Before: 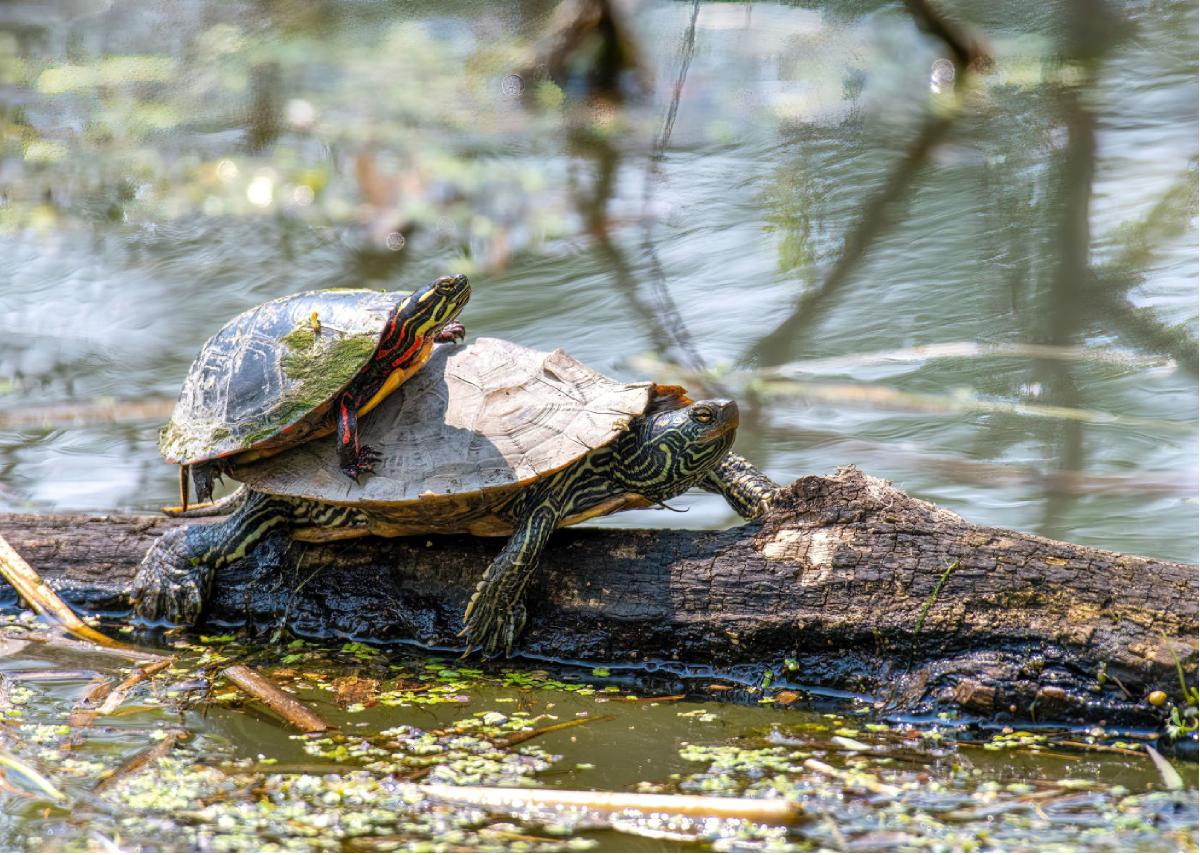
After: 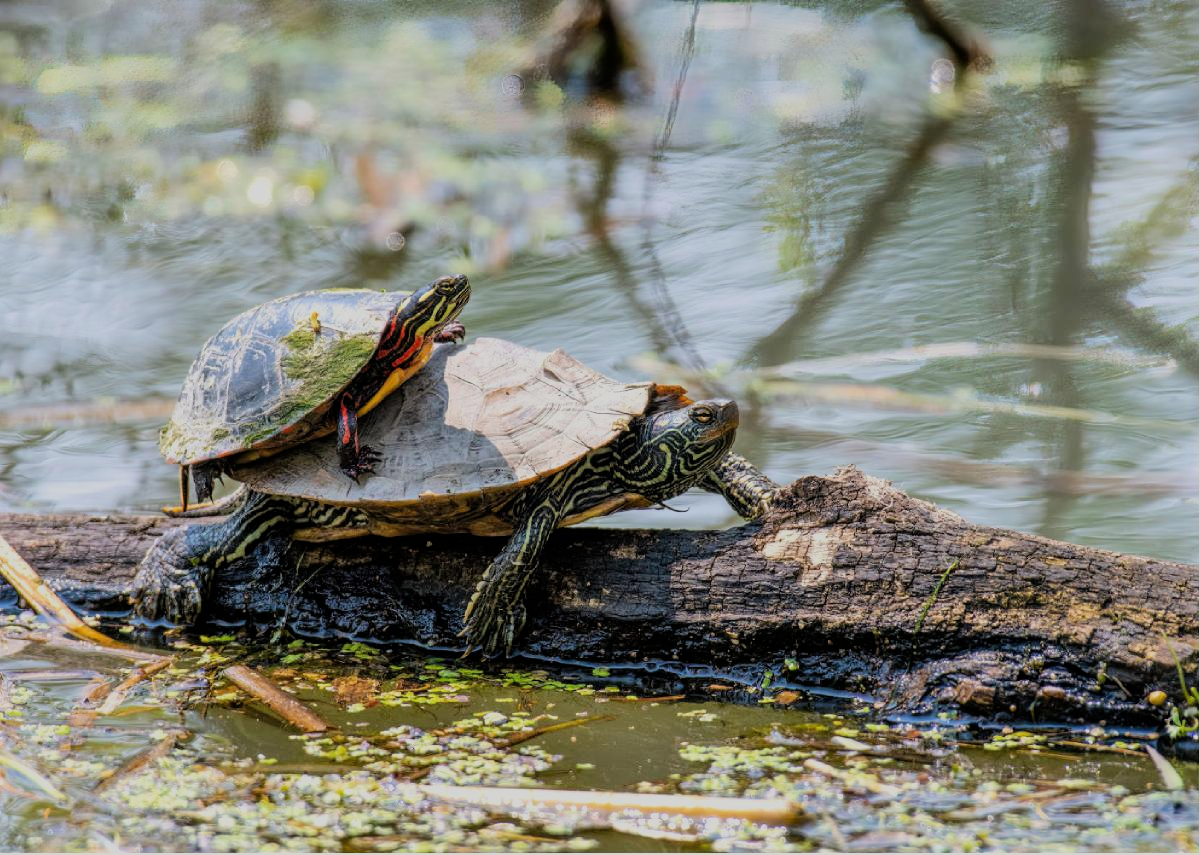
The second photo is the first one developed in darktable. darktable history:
filmic rgb: black relative exposure -7.65 EV, white relative exposure 4.56 EV, hardness 3.61, color science v6 (2022)
rotate and perspective: automatic cropping off
